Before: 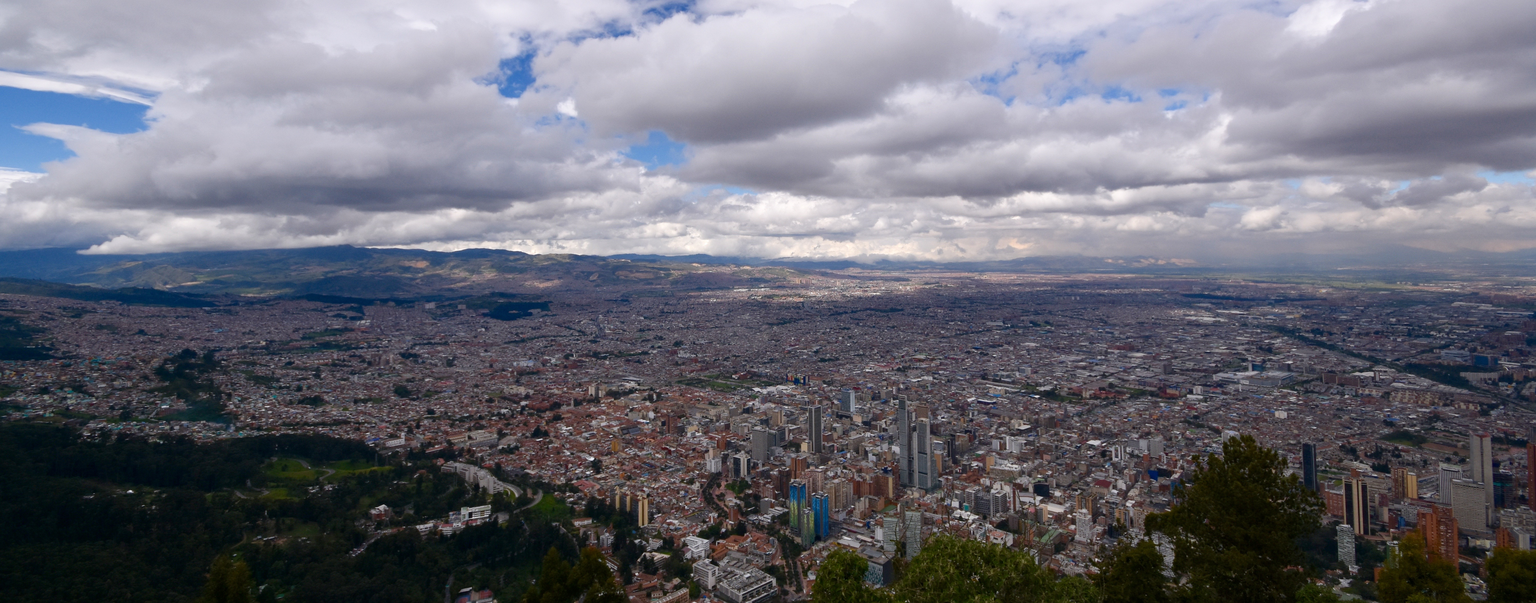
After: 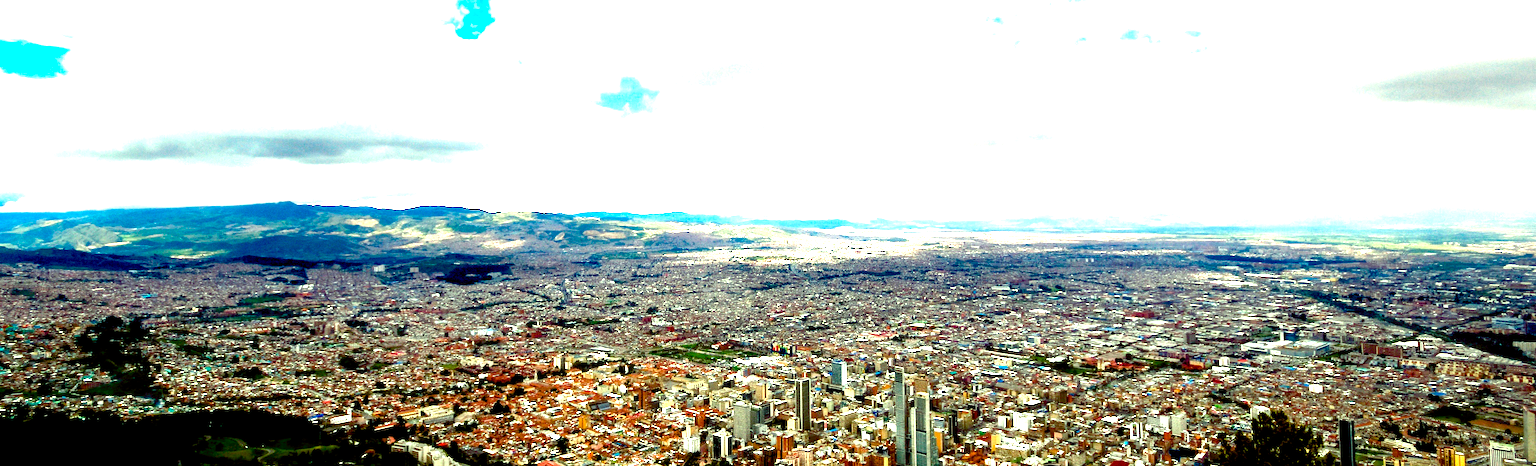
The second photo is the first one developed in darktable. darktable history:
crop: left 5.596%, top 10.314%, right 3.534%, bottom 19.395%
color balance rgb: shadows lift › luminance -7.7%, shadows lift › chroma 2.13%, shadows lift › hue 200.79°, power › luminance -7.77%, power › chroma 2.27%, power › hue 220.69°, highlights gain › luminance 15.15%, highlights gain › chroma 4%, highlights gain › hue 209.35°, global offset › luminance -0.21%, global offset › chroma 0.27%, perceptual saturation grading › global saturation 24.42%, perceptual saturation grading › highlights -24.42%, perceptual saturation grading › mid-tones 24.42%, perceptual saturation grading › shadows 40%, perceptual brilliance grading › global brilliance -5%, perceptual brilliance grading › highlights 24.42%, perceptual brilliance grading › mid-tones 7%, perceptual brilliance grading › shadows -5%
exposure: black level correction 0.016, exposure 1.774 EV, compensate highlight preservation false
contrast brightness saturation: brightness -0.02, saturation 0.35
color balance: mode lift, gamma, gain (sRGB), lift [1, 0.99, 1.01, 0.992], gamma [1, 1.037, 0.974, 0.963]
white balance: red 1.08, blue 0.791
